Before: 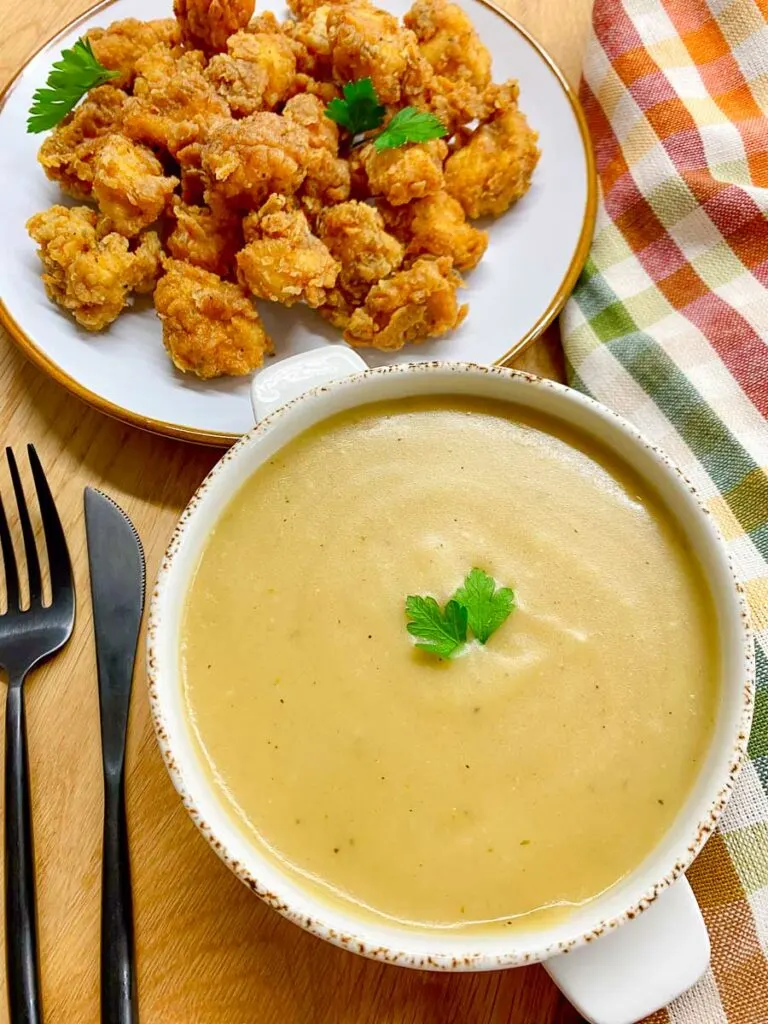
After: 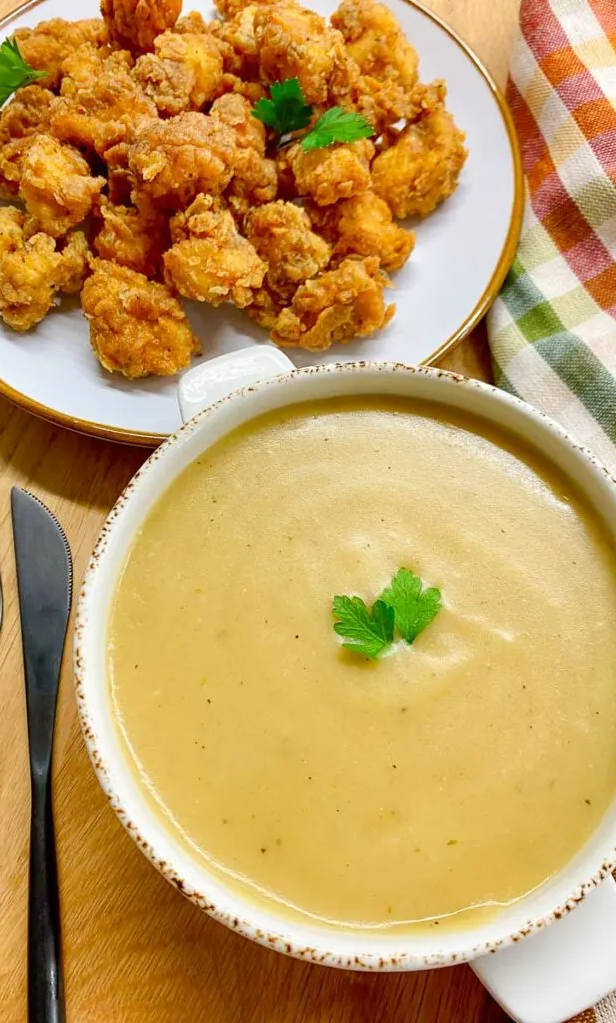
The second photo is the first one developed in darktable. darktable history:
crop and rotate: left 9.521%, right 10.177%
